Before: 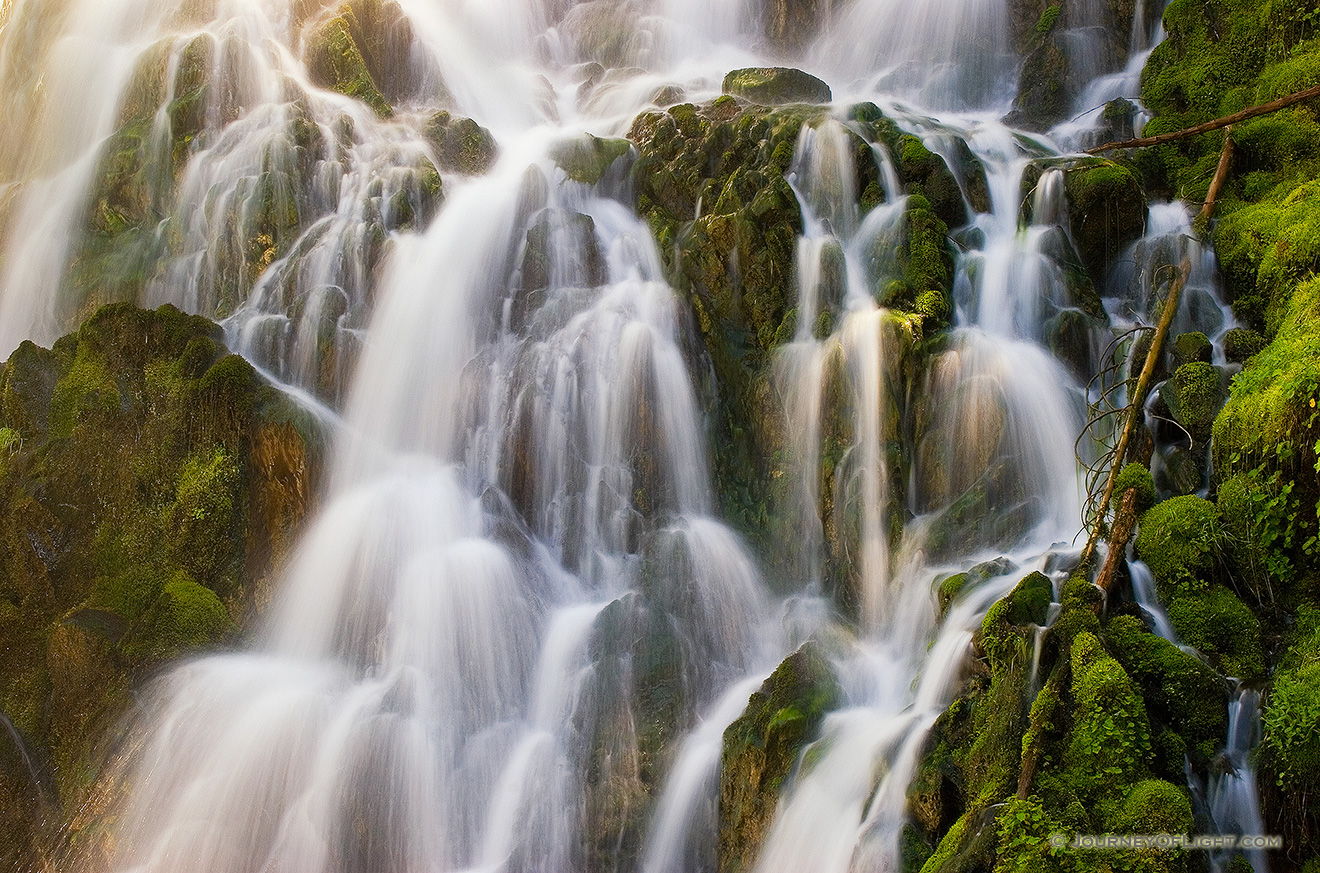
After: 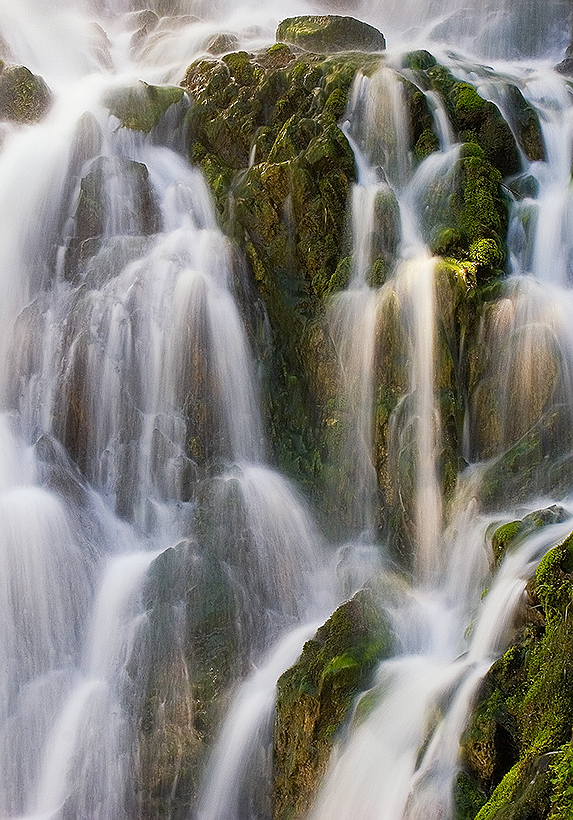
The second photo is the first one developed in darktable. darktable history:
sharpen: radius 0.976, amount 0.603
crop: left 33.844%, top 6.044%, right 22.726%
